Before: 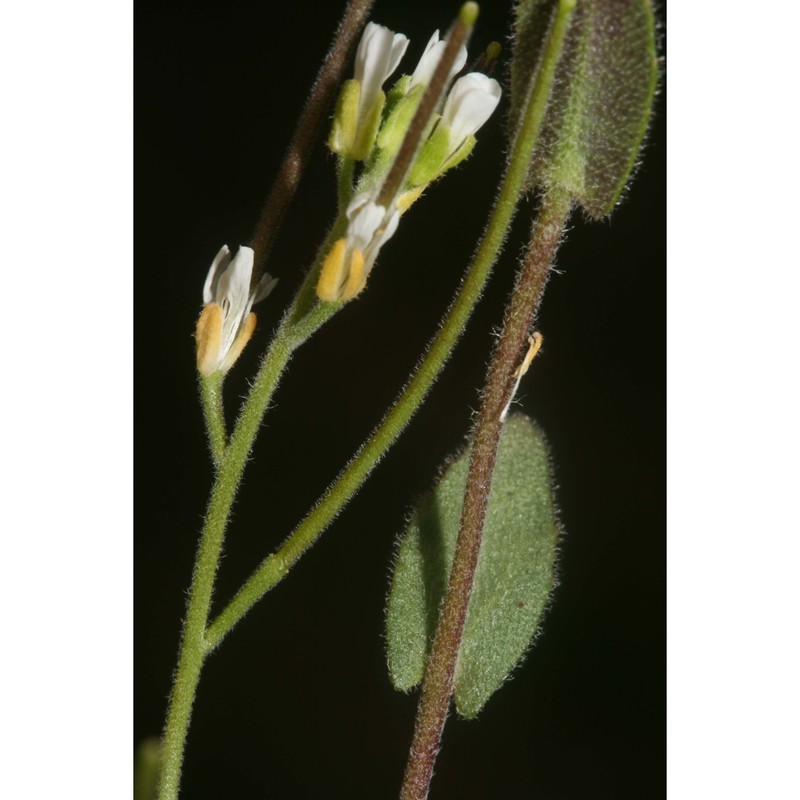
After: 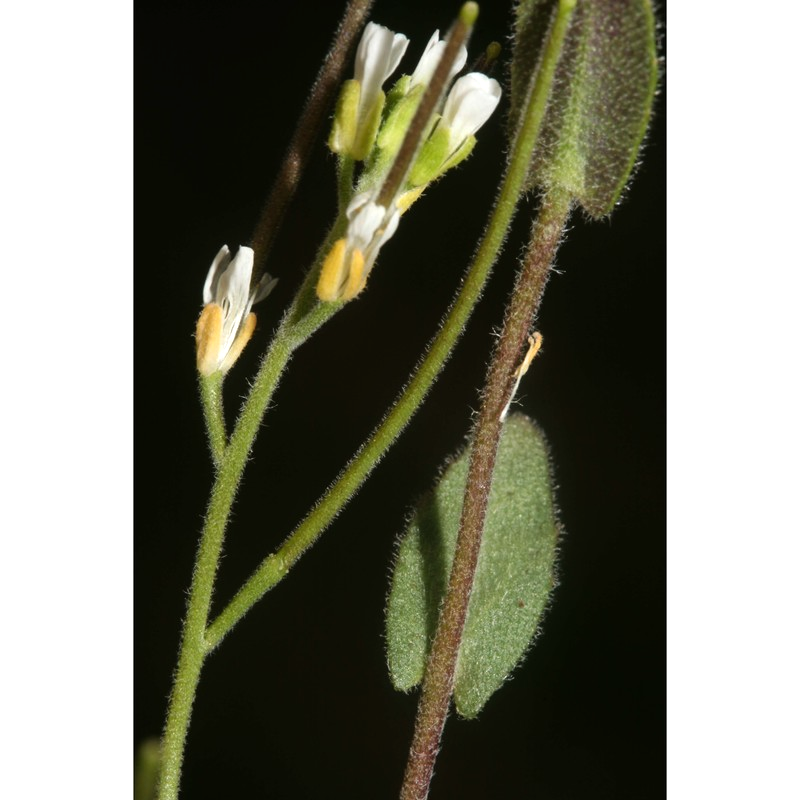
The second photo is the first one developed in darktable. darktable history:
tone equalizer: -8 EV -0.411 EV, -7 EV -0.382 EV, -6 EV -0.303 EV, -5 EV -0.244 EV, -3 EV 0.255 EV, -2 EV 0.333 EV, -1 EV 0.413 EV, +0 EV 0.386 EV
